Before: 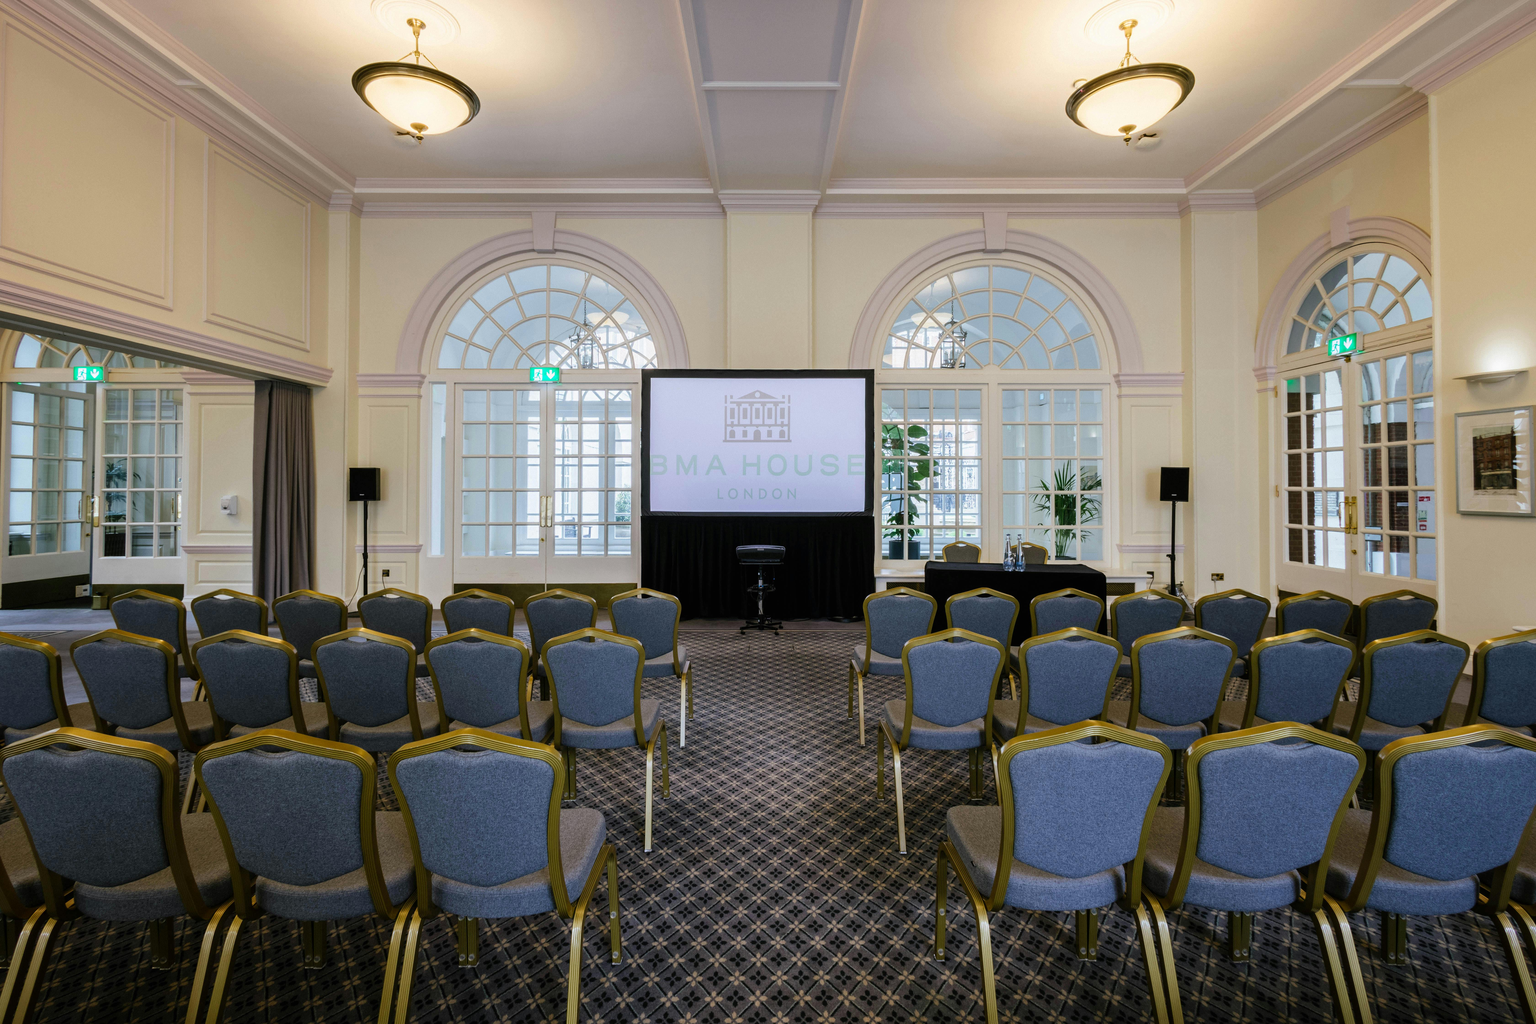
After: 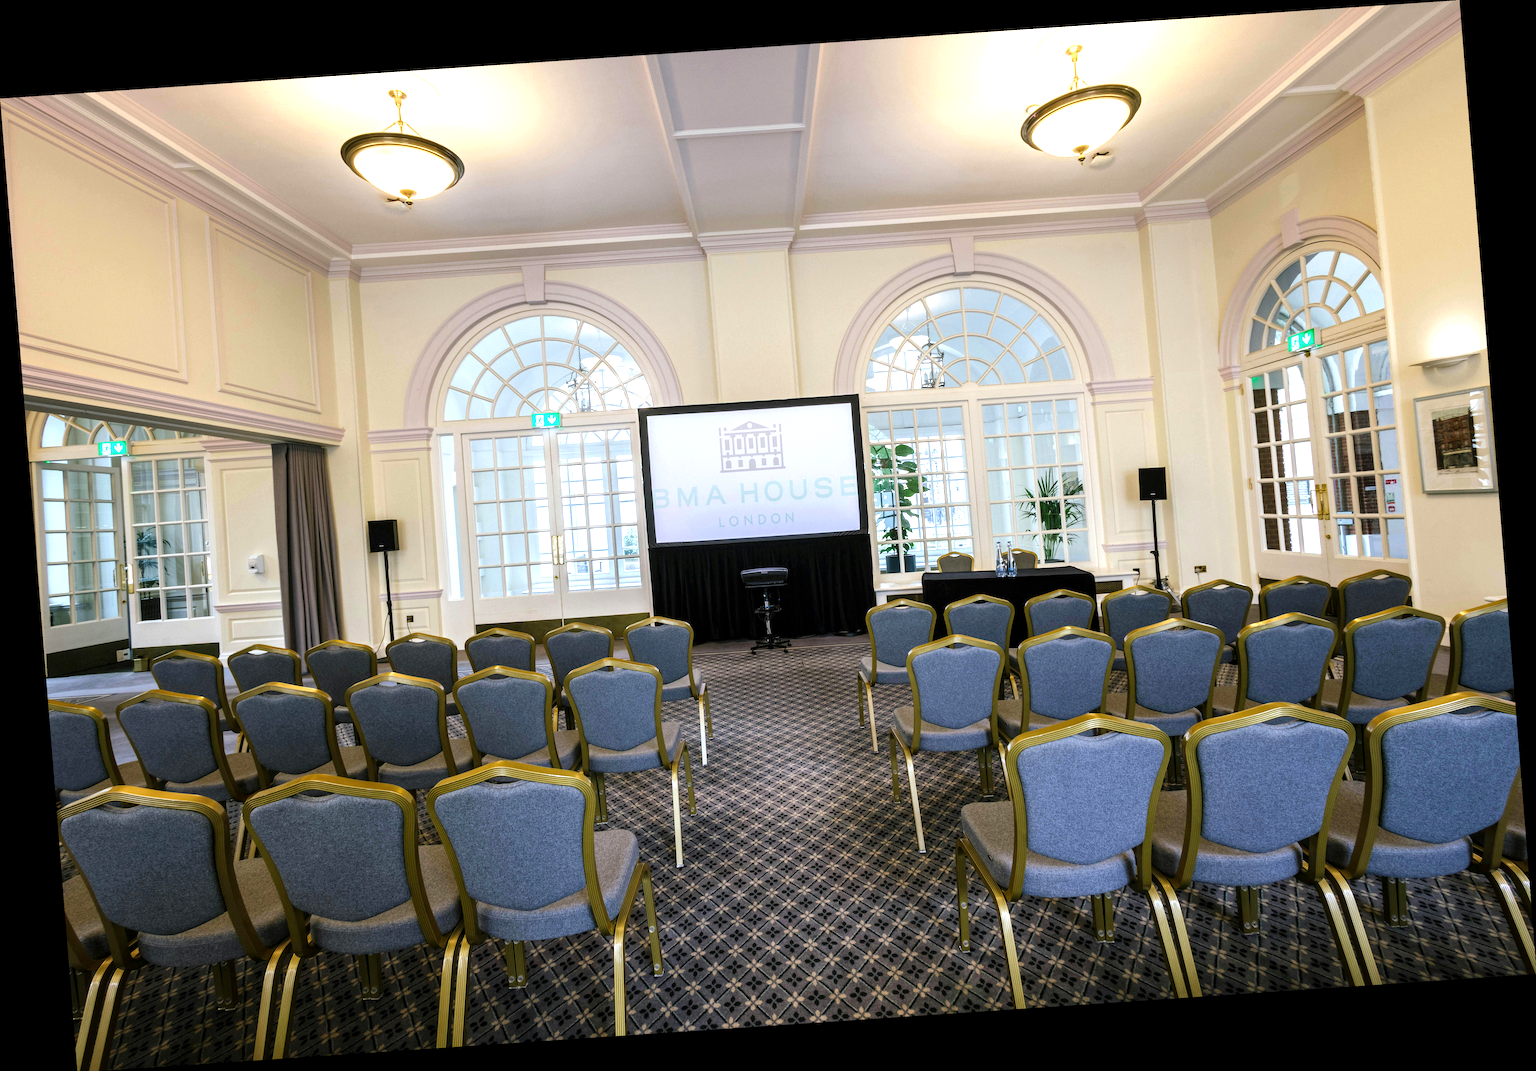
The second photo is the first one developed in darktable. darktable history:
white balance: emerald 1
local contrast: highlights 100%, shadows 100%, detail 120%, midtone range 0.2
exposure: black level correction 0, exposure 0.7 EV, compensate exposure bias true, compensate highlight preservation false
rotate and perspective: rotation -4.2°, shear 0.006, automatic cropping off
